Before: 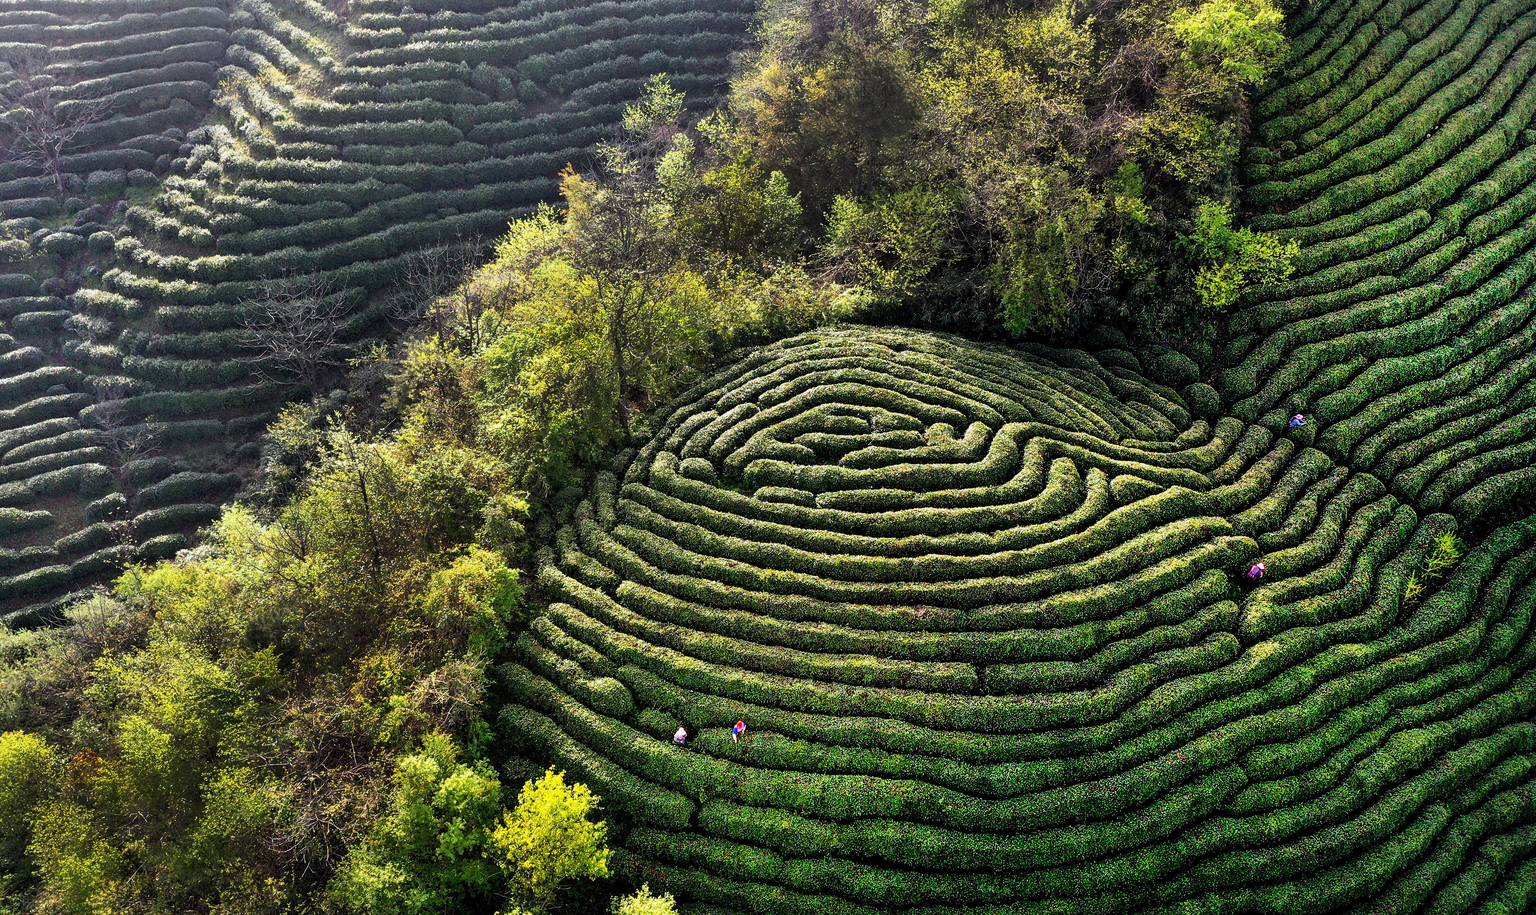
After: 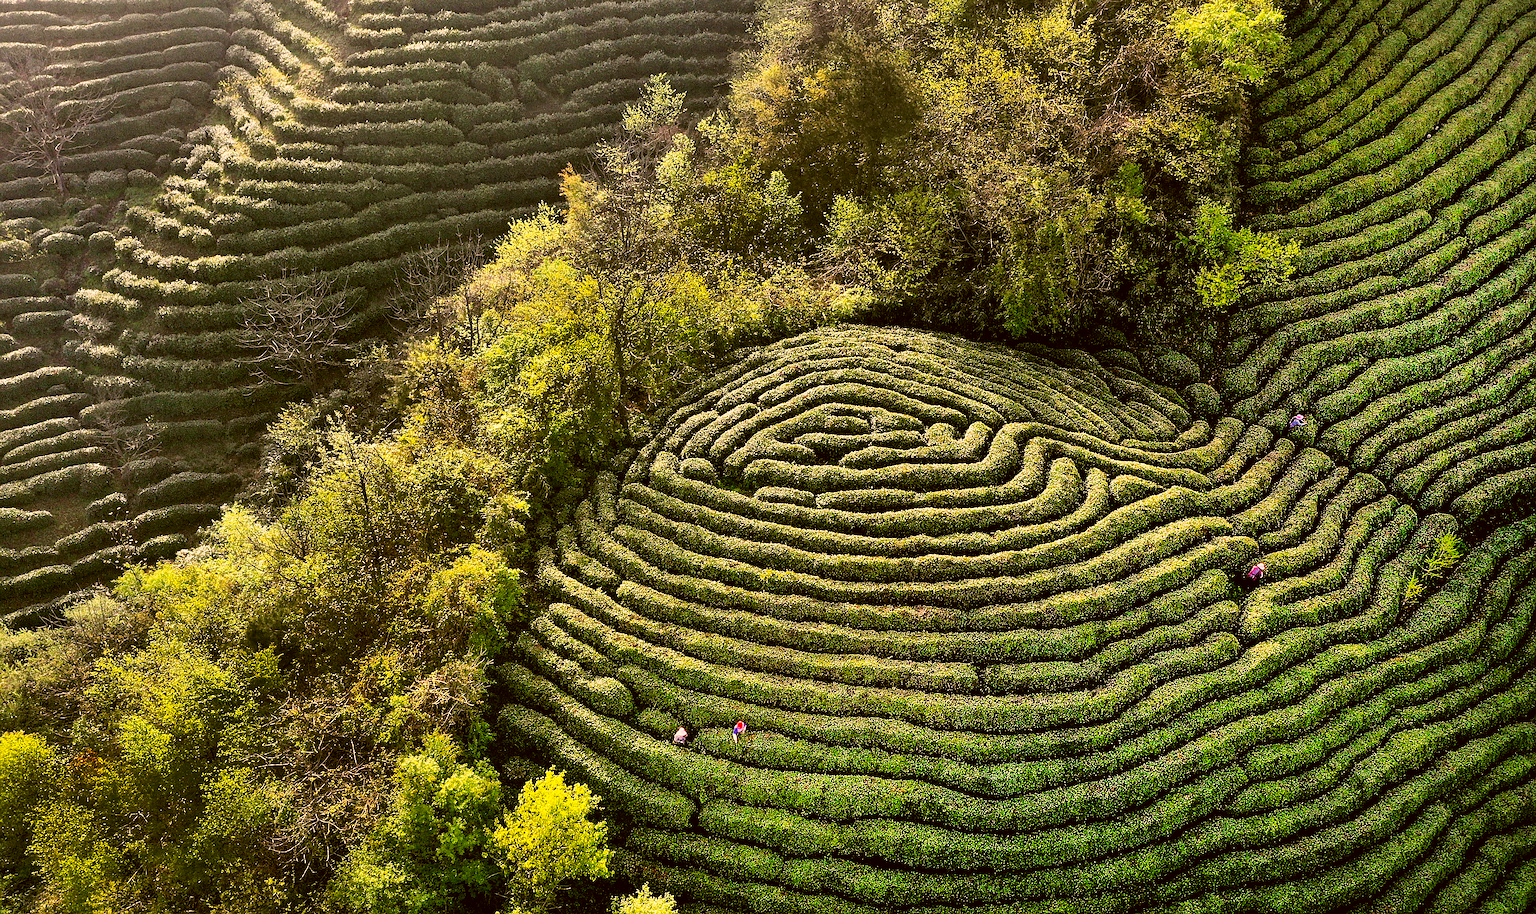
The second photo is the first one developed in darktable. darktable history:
sharpen: amount 0.473
color correction: highlights a* 8.75, highlights b* 15.86, shadows a* -0.564, shadows b* 26.73
